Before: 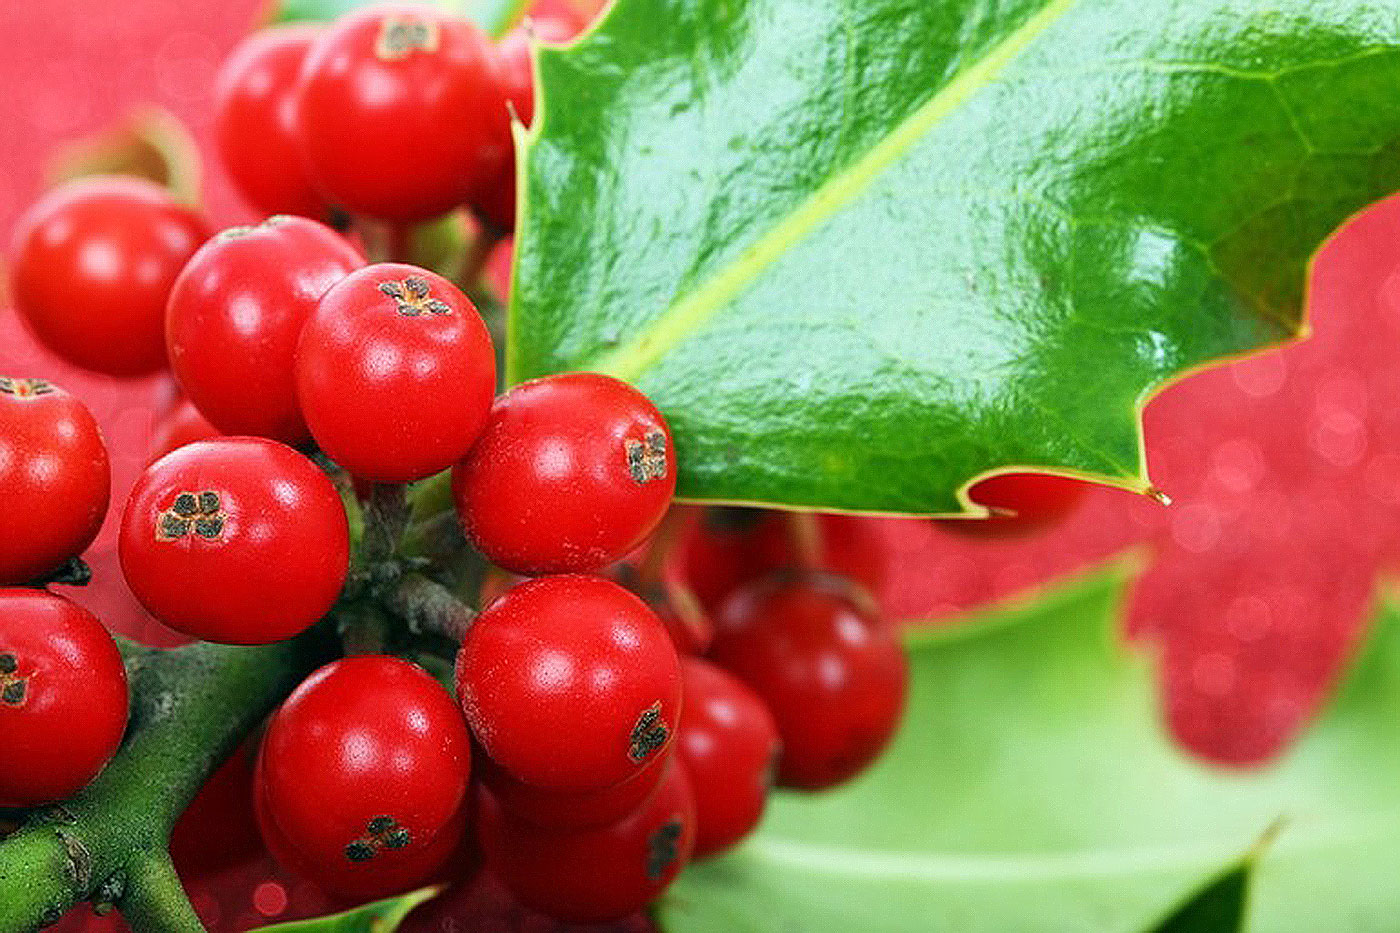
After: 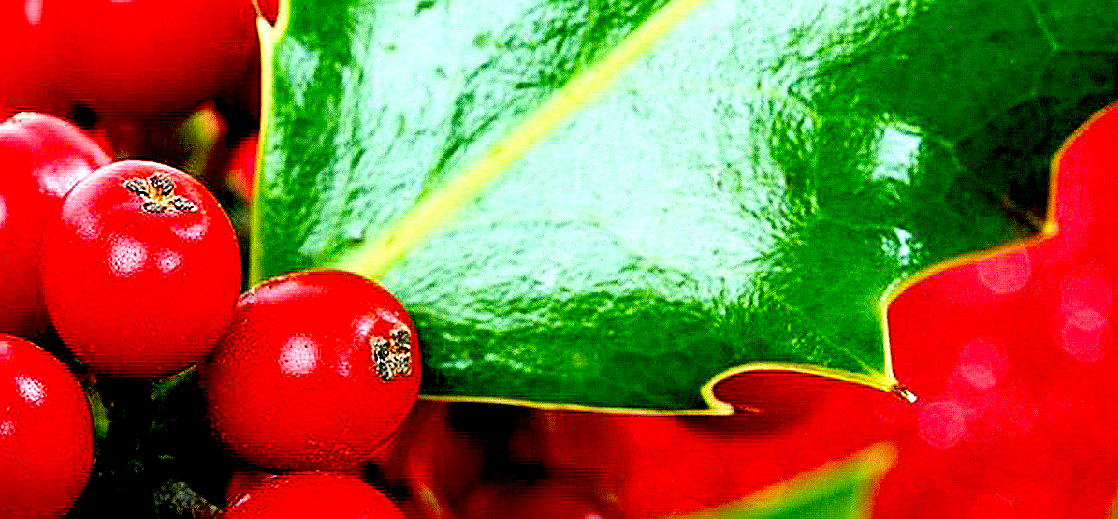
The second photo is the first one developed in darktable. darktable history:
crop: left 18.278%, top 11.092%, right 1.804%, bottom 33.227%
exposure: black level correction 0.098, exposure -0.093 EV, compensate highlight preservation false
tone equalizer: -8 EV -0.723 EV, -7 EV -0.7 EV, -6 EV -0.637 EV, -5 EV -0.398 EV, -3 EV 0.366 EV, -2 EV 0.6 EV, -1 EV 0.689 EV, +0 EV 0.764 EV, edges refinement/feathering 500, mask exposure compensation -1.57 EV, preserve details no
sharpen: on, module defaults
